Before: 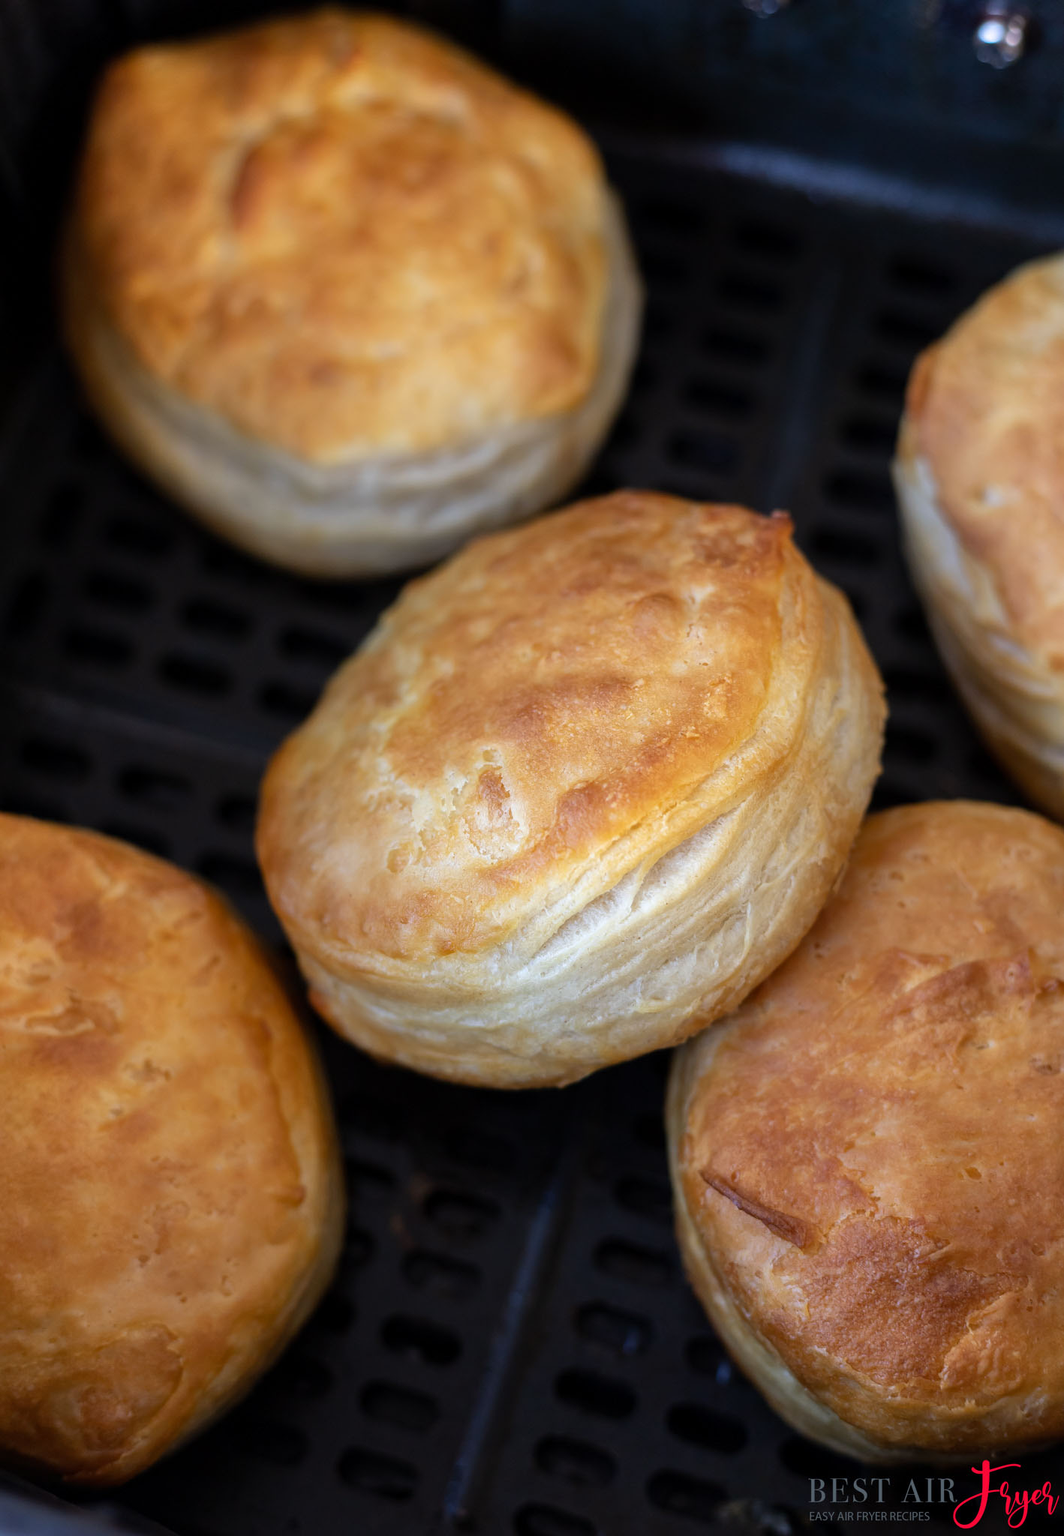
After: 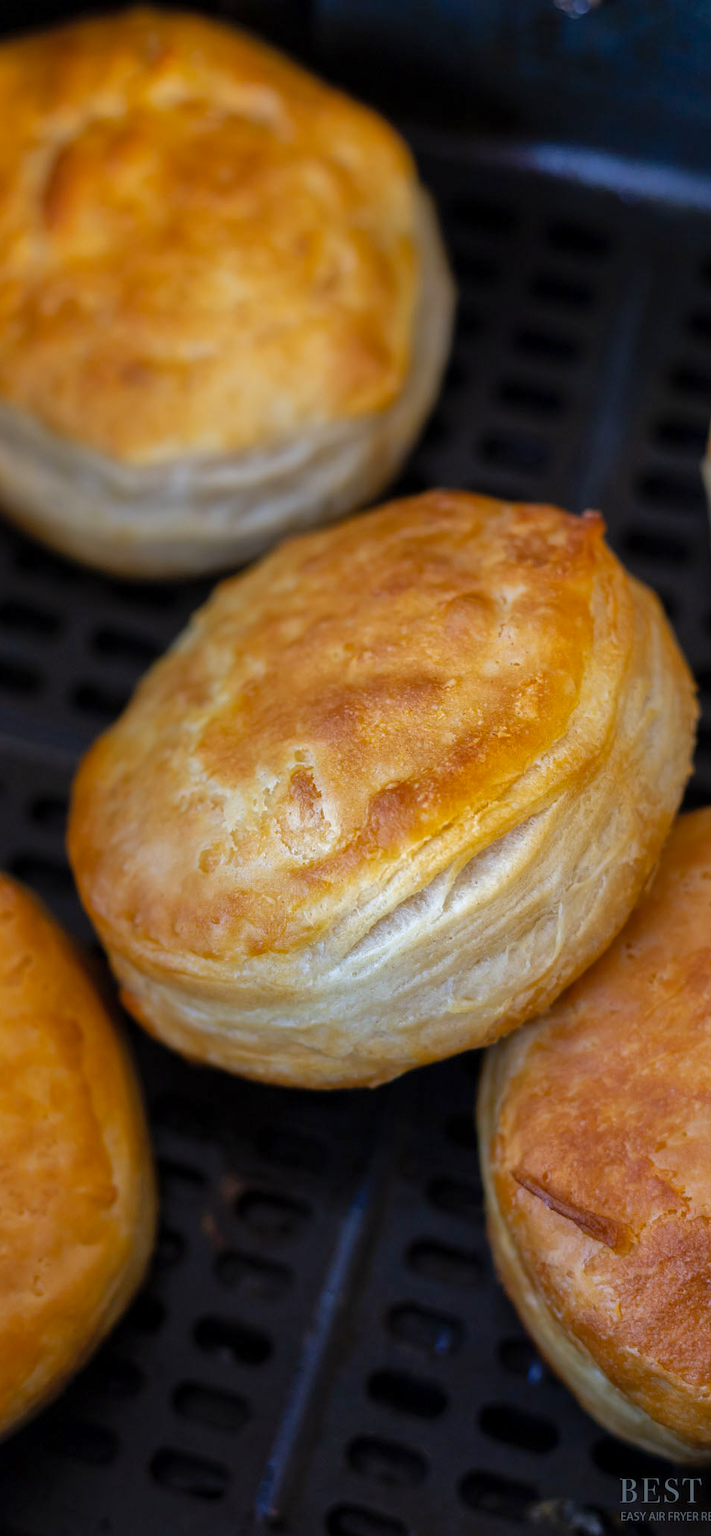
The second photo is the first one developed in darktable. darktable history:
shadows and highlights: shadows 40.09, highlights -59.94
color balance rgb: linear chroma grading › global chroma 15.598%, perceptual saturation grading › global saturation 3.262%, saturation formula JzAzBz (2021)
crop and rotate: left 17.712%, right 15.416%
